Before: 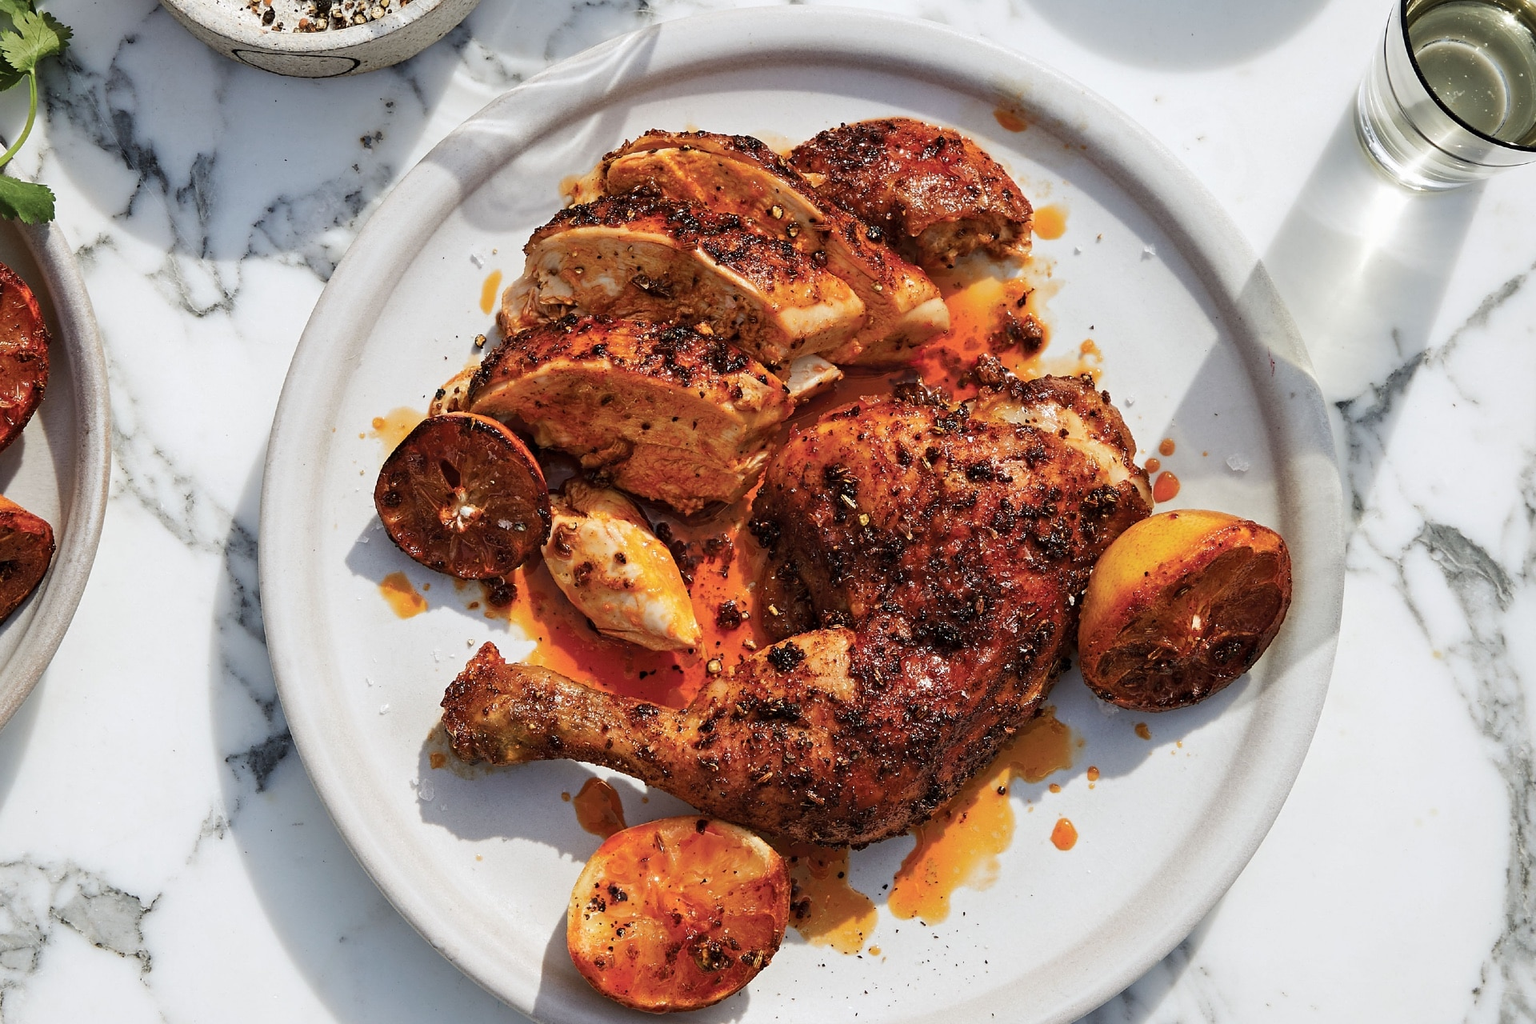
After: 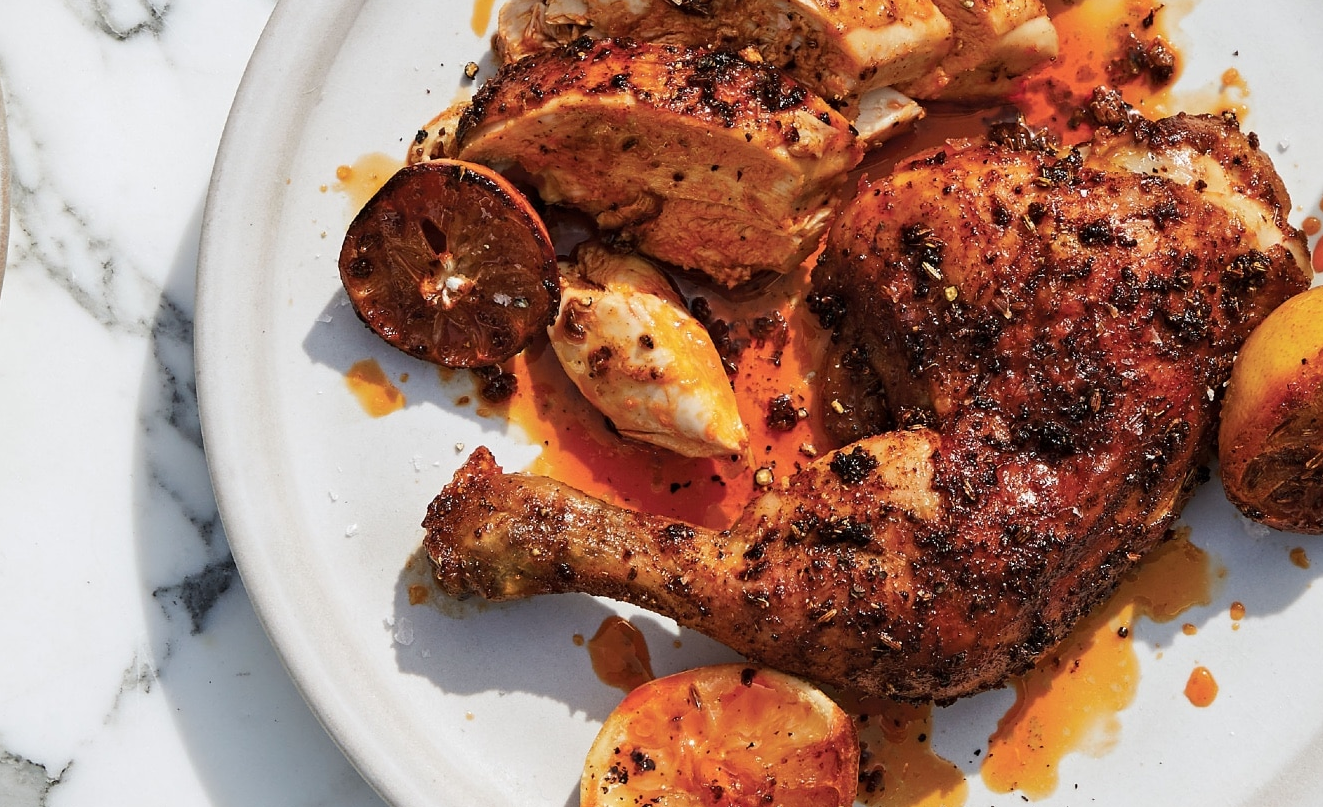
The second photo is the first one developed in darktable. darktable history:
crop: left 6.75%, top 27.883%, right 24.324%, bottom 9.009%
